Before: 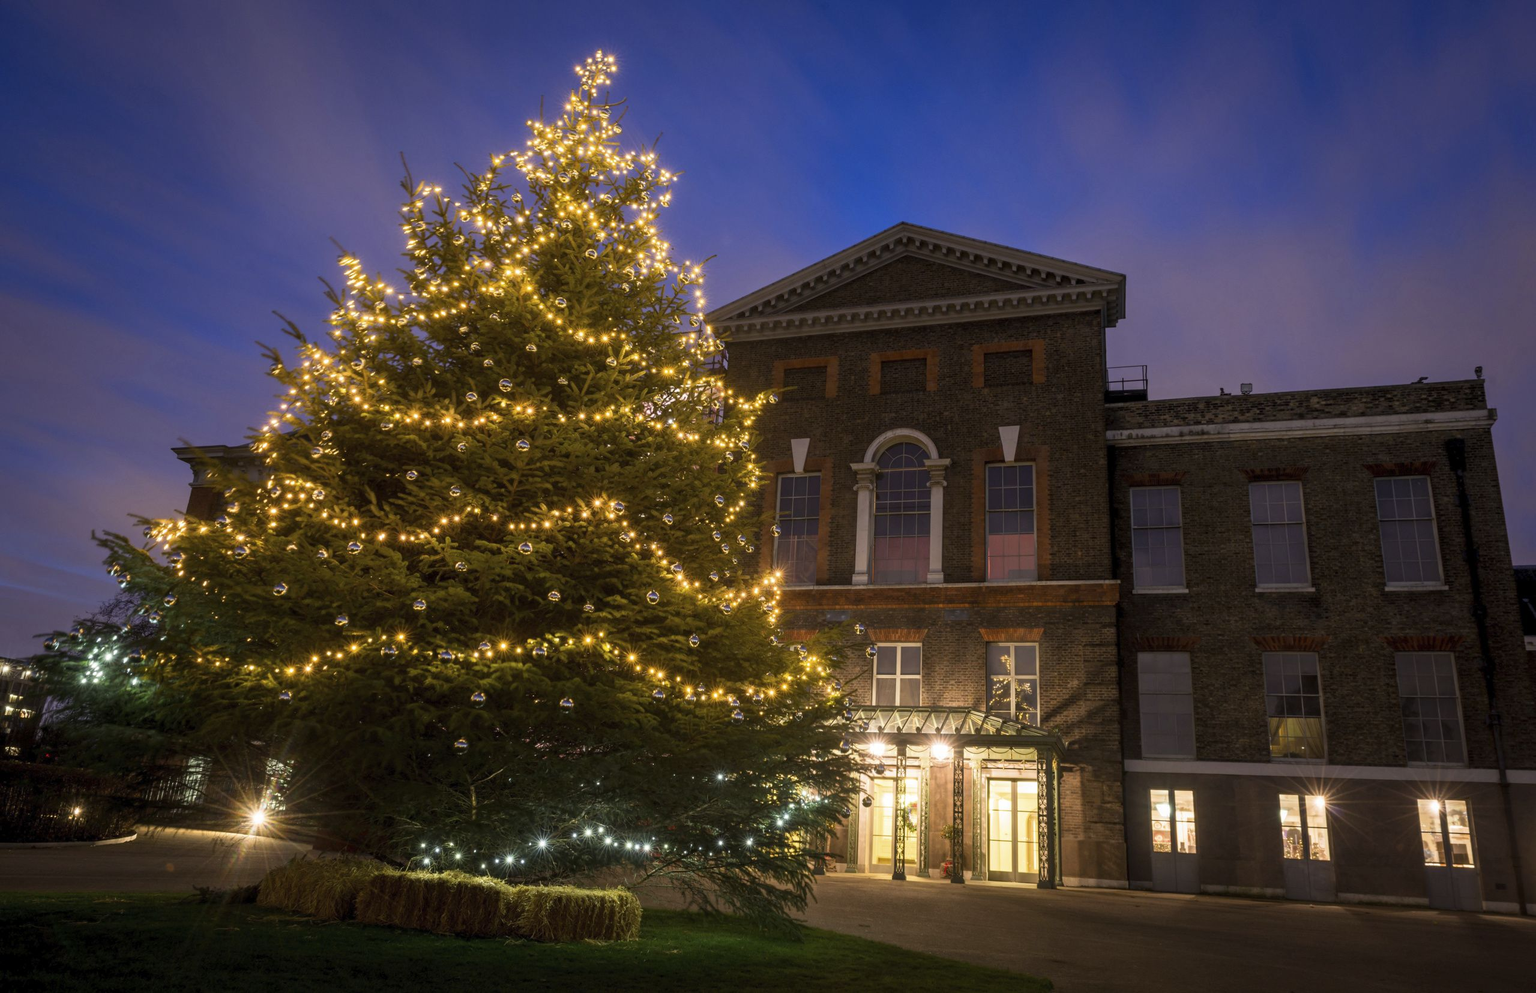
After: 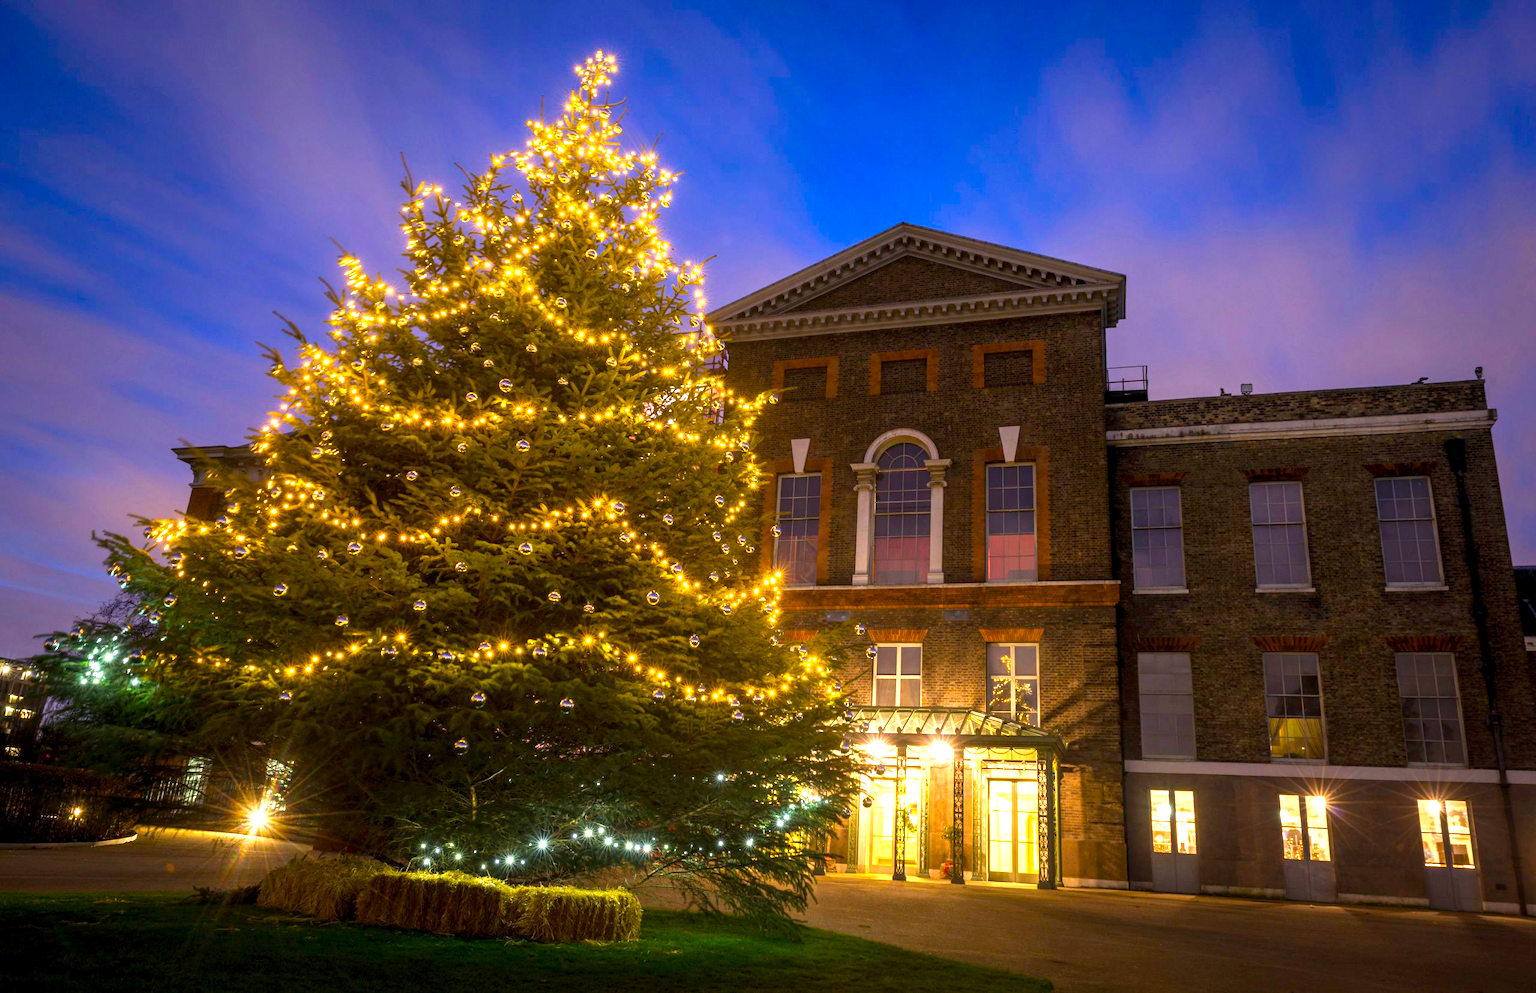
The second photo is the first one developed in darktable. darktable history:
color balance rgb: perceptual saturation grading › global saturation 30%, global vibrance 20%
exposure: exposure 0.935 EV, compensate highlight preservation false
